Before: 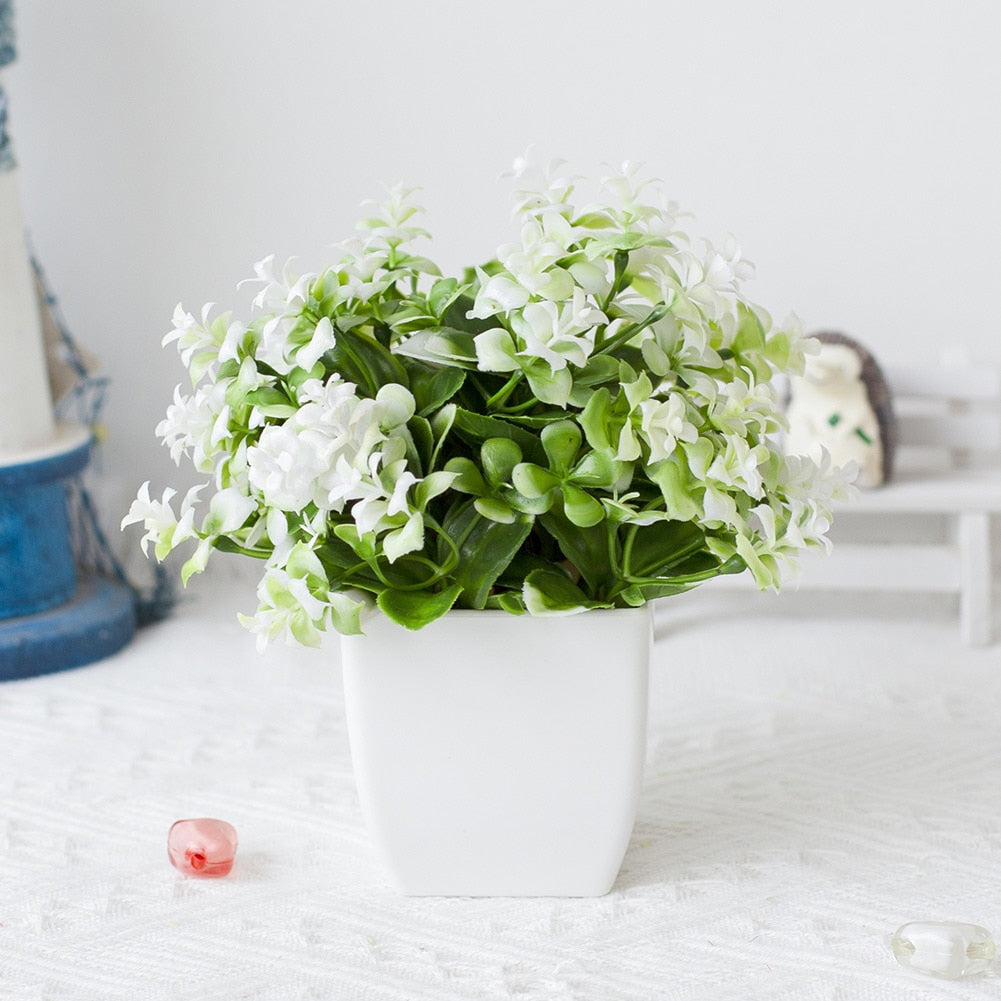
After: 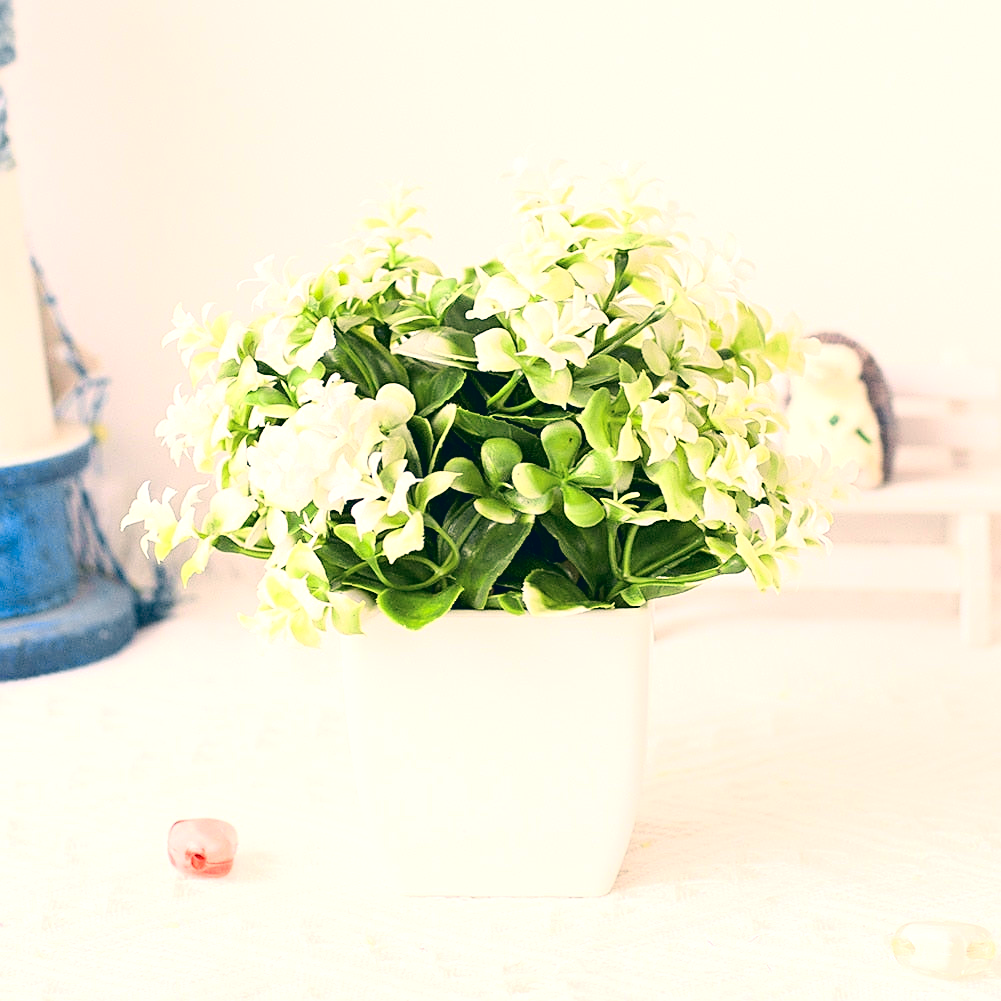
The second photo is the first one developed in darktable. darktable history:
sharpen: on, module defaults
color correction: highlights a* 10.32, highlights b* 14.16, shadows a* -9.78, shadows b* -14.95
tone curve: curves: ch0 [(0, 0.023) (0.087, 0.065) (0.184, 0.168) (0.45, 0.54) (0.57, 0.683) (0.722, 0.825) (0.877, 0.948) (1, 1)]; ch1 [(0, 0) (0.388, 0.369) (0.44, 0.44) (0.489, 0.481) (0.534, 0.551) (0.657, 0.659) (1, 1)]; ch2 [(0, 0) (0.353, 0.317) (0.408, 0.427) (0.472, 0.46) (0.5, 0.496) (0.537, 0.539) (0.576, 0.592) (0.625, 0.631) (1, 1)], color space Lab, independent channels, preserve colors none
exposure: black level correction 0.001, exposure 0.499 EV, compensate highlight preservation false
